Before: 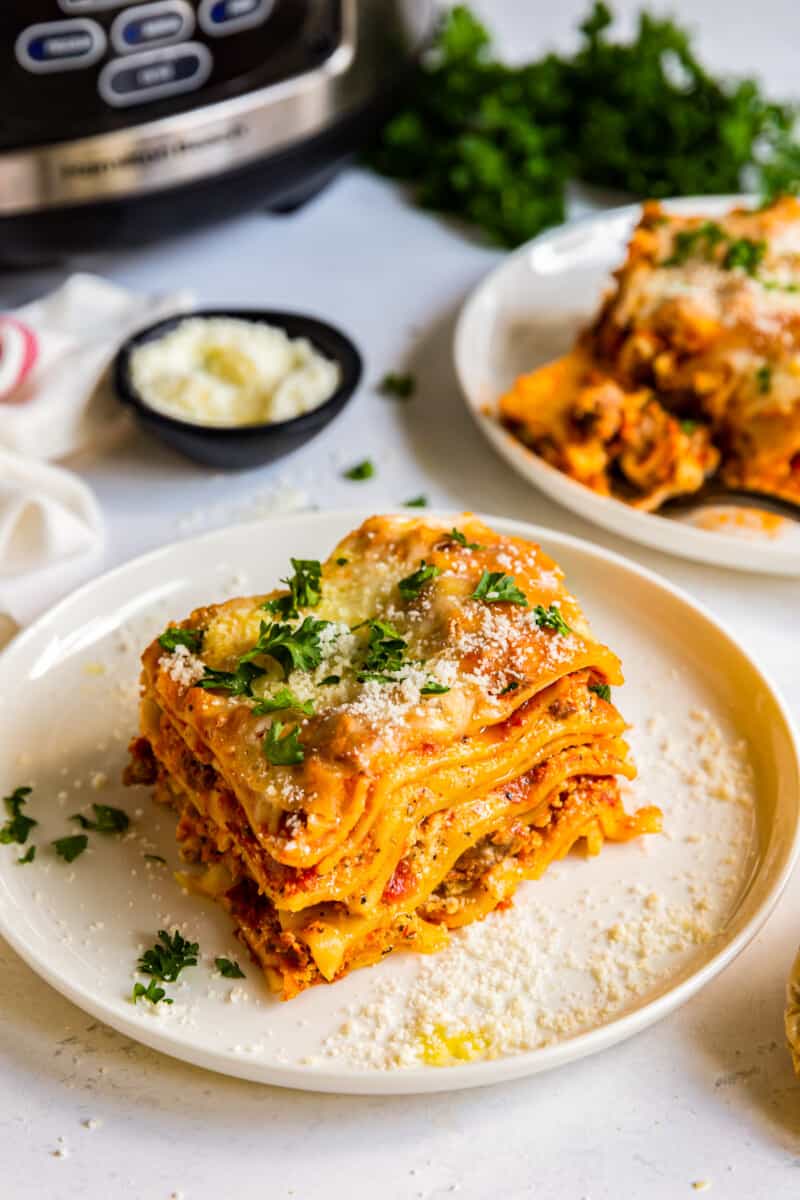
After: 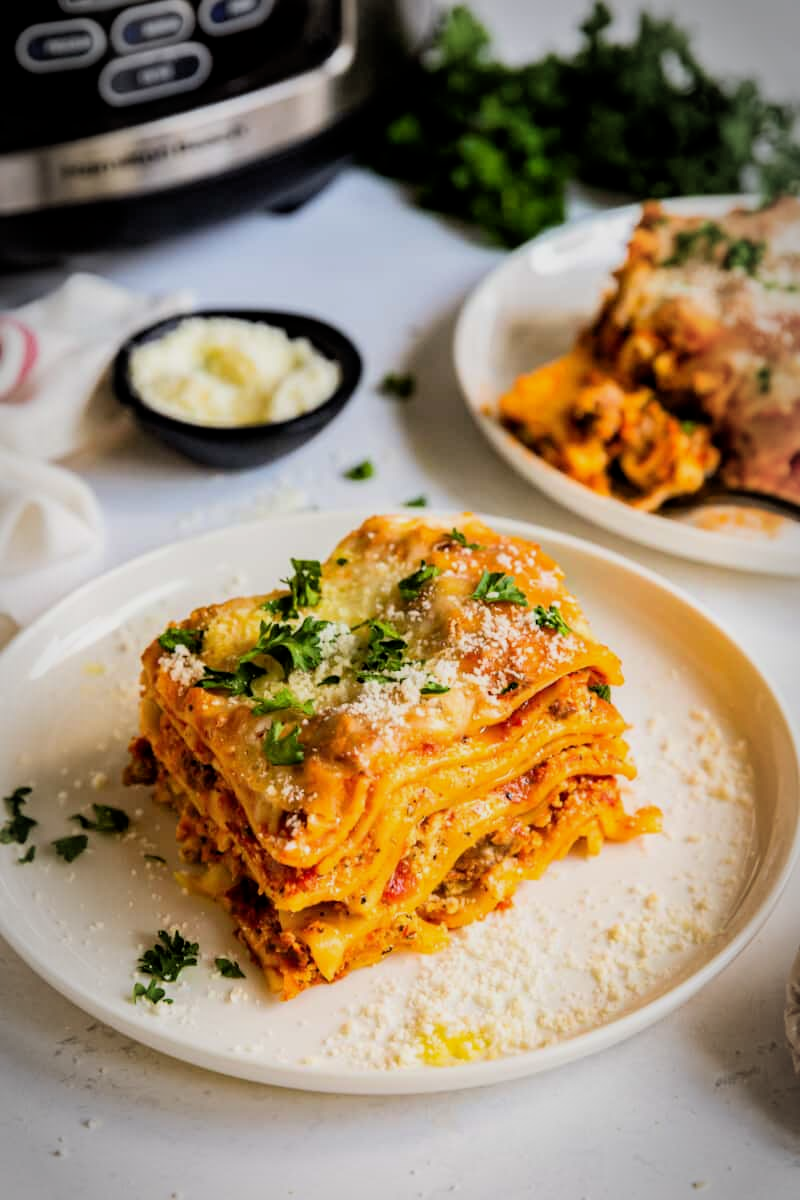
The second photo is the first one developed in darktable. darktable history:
vignetting: saturation -0.645, automatic ratio true
filmic rgb: middle gray luminance 9.19%, black relative exposure -10.63 EV, white relative exposure 3.43 EV, threshold 5.95 EV, target black luminance 0%, hardness 5.97, latitude 59.47%, contrast 1.091, highlights saturation mix 4.57%, shadows ↔ highlights balance 28.48%, color science v6 (2022), enable highlight reconstruction true
